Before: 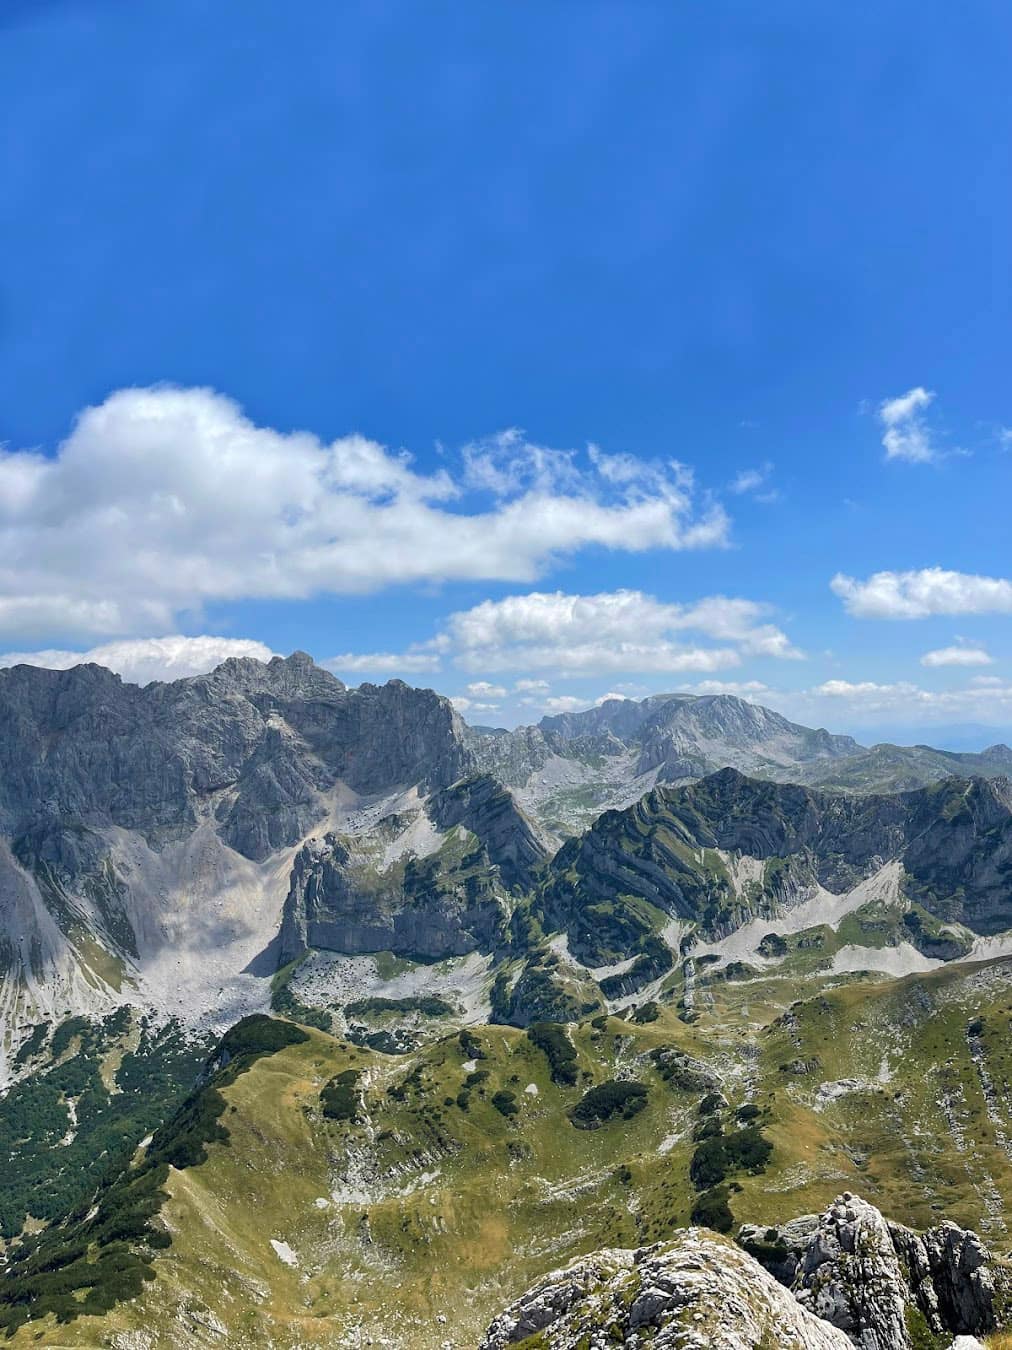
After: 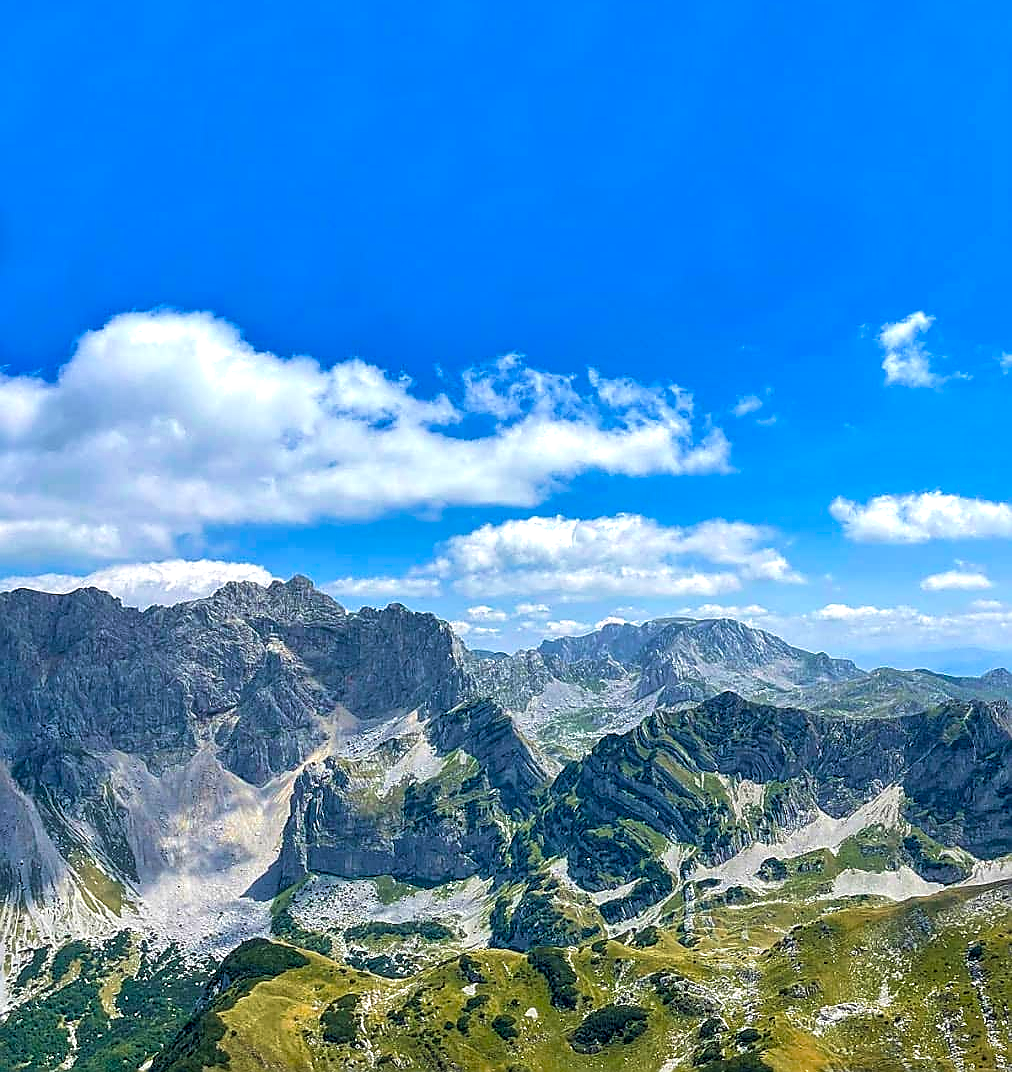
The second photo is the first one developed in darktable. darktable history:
crop and rotate: top 5.662%, bottom 14.857%
sharpen: radius 1.416, amount 1.248, threshold 0.771
local contrast: on, module defaults
exposure: exposure 0.294 EV, compensate highlight preservation false
color balance rgb: perceptual saturation grading › global saturation 29.947%, global vibrance 20%
shadows and highlights: soften with gaussian
tone equalizer: on, module defaults
velvia: on, module defaults
